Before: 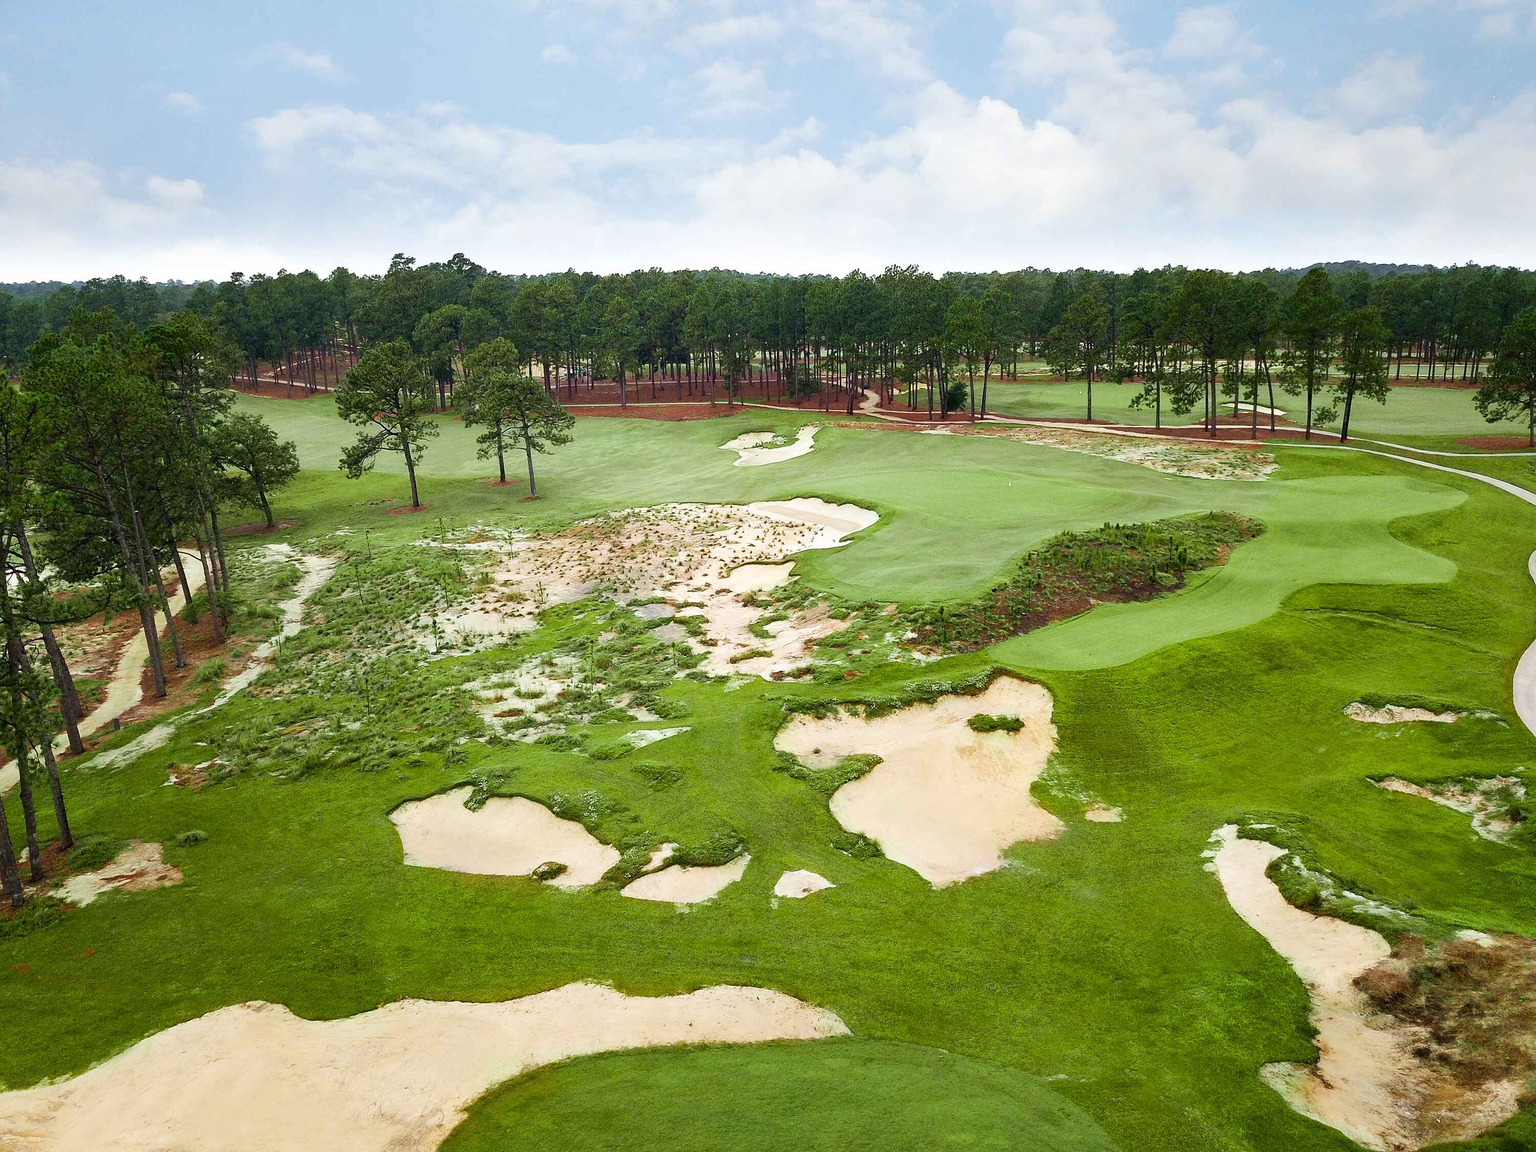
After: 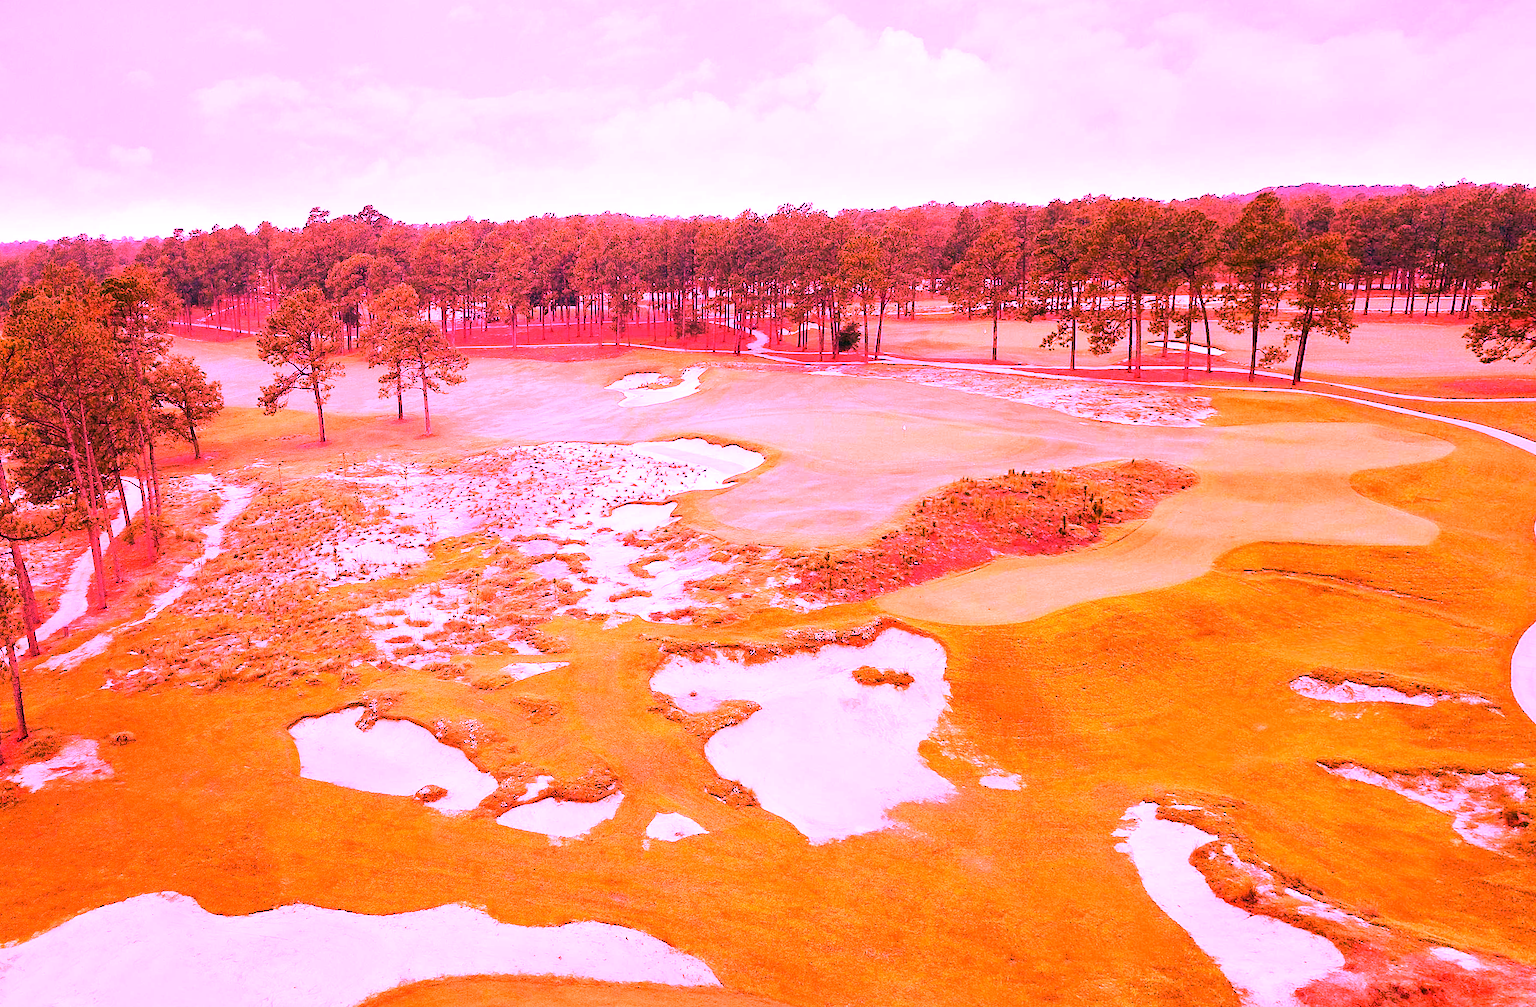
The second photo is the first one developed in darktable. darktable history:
white balance: red 4.26, blue 1.802
rotate and perspective: rotation 1.69°, lens shift (vertical) -0.023, lens shift (horizontal) -0.291, crop left 0.025, crop right 0.988, crop top 0.092, crop bottom 0.842
